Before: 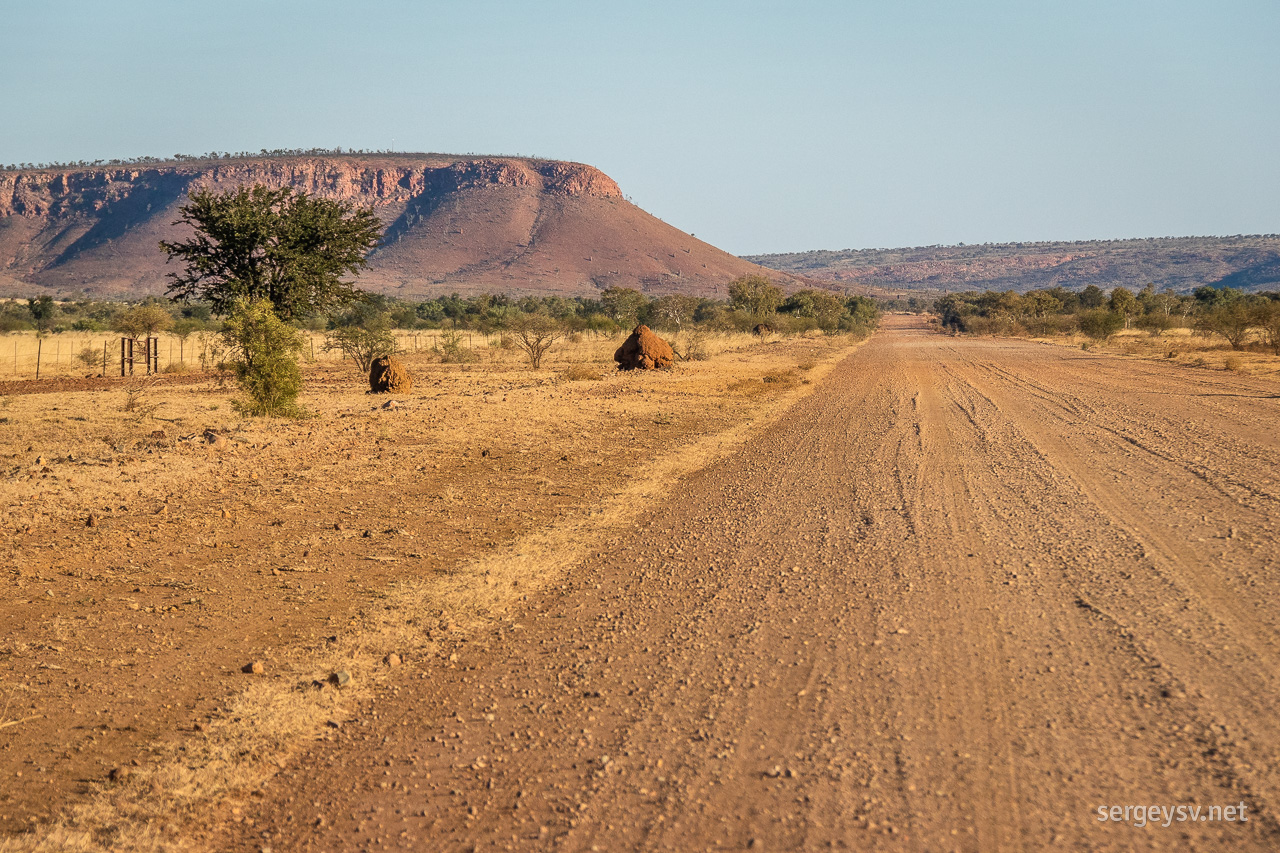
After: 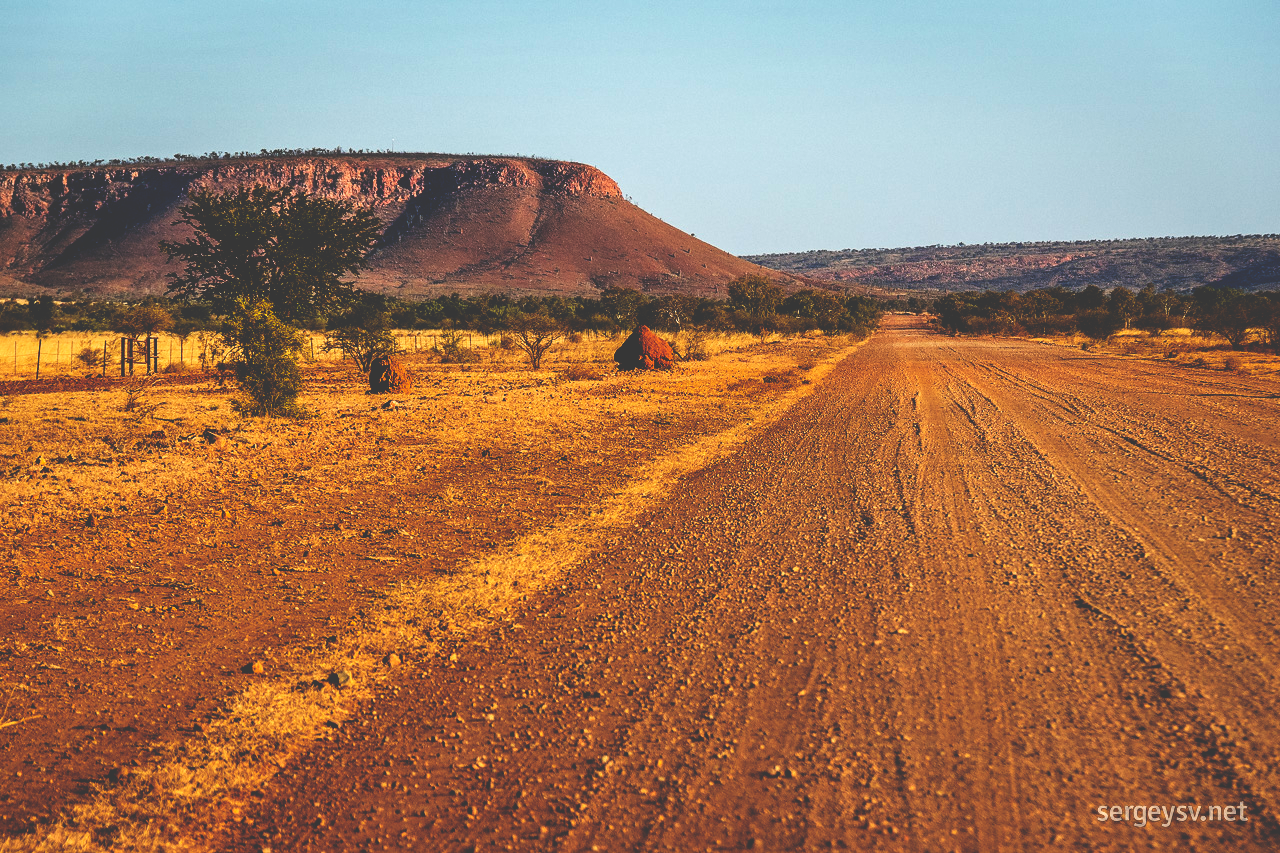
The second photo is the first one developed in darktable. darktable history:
base curve: curves: ch0 [(0, 0.036) (0.083, 0.04) (0.804, 1)], preserve colors none
